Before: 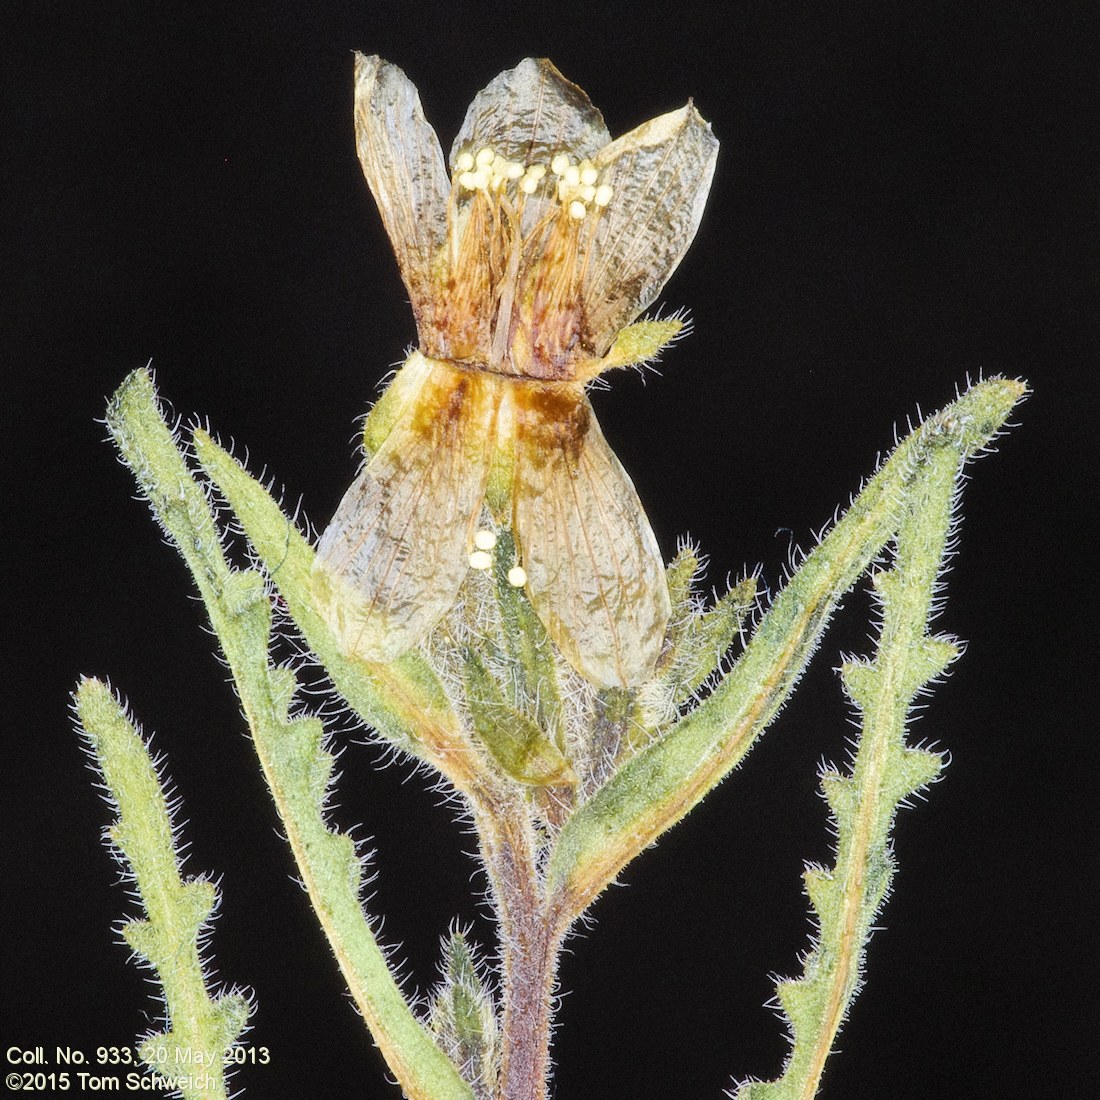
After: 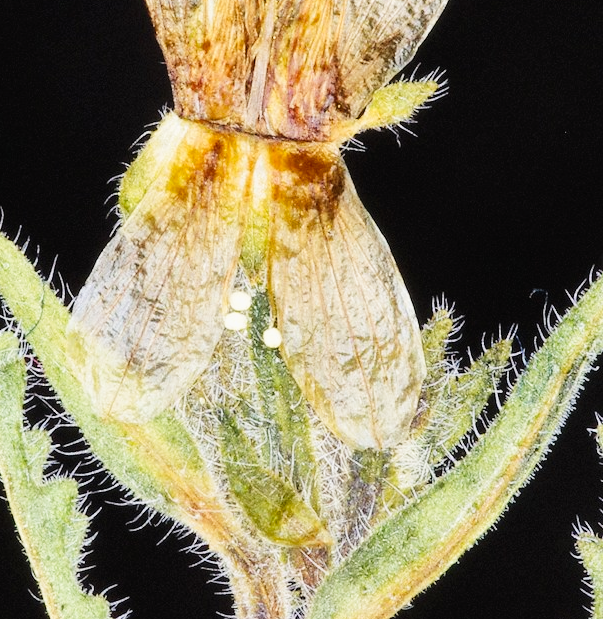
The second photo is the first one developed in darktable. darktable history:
tone equalizer: edges refinement/feathering 500, mask exposure compensation -1.57 EV, preserve details no
tone curve: curves: ch0 [(0, 0.011) (0.053, 0.026) (0.174, 0.115) (0.416, 0.417) (0.697, 0.758) (0.852, 0.902) (0.991, 0.981)]; ch1 [(0, 0) (0.264, 0.22) (0.407, 0.373) (0.463, 0.457) (0.492, 0.5) (0.512, 0.511) (0.54, 0.543) (0.585, 0.617) (0.659, 0.686) (0.78, 0.8) (1, 1)]; ch2 [(0, 0) (0.438, 0.449) (0.473, 0.469) (0.503, 0.5) (0.523, 0.534) (0.562, 0.591) (0.612, 0.627) (0.701, 0.707) (1, 1)], preserve colors none
crop and rotate: left 22.276%, top 21.756%, right 22.815%, bottom 21.932%
